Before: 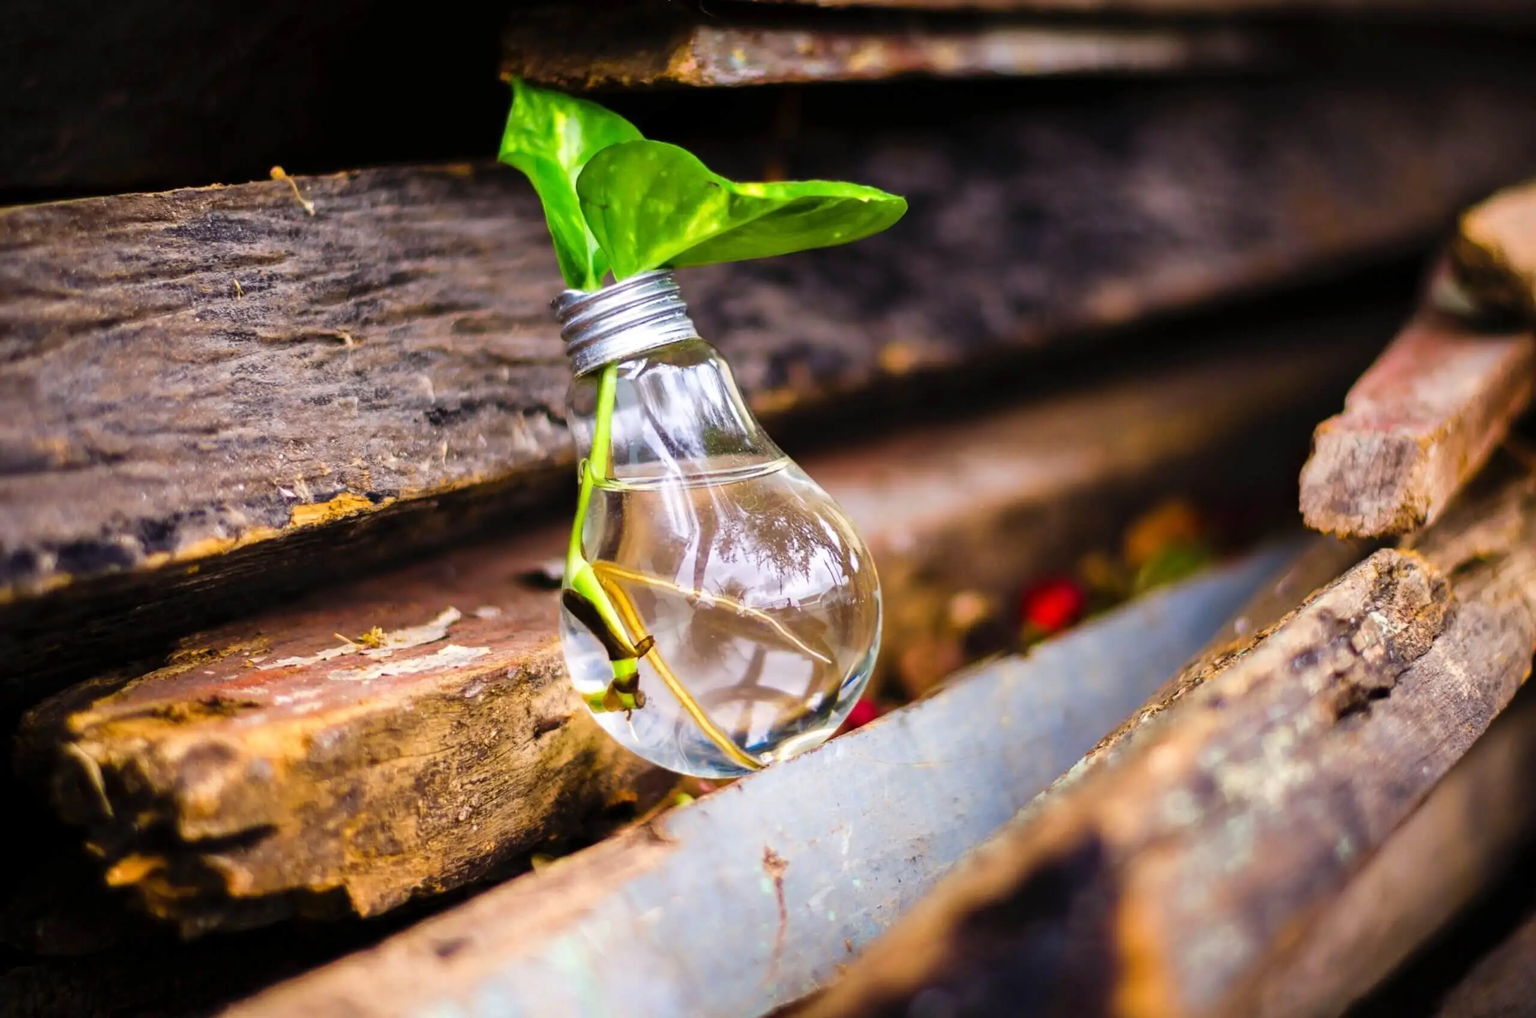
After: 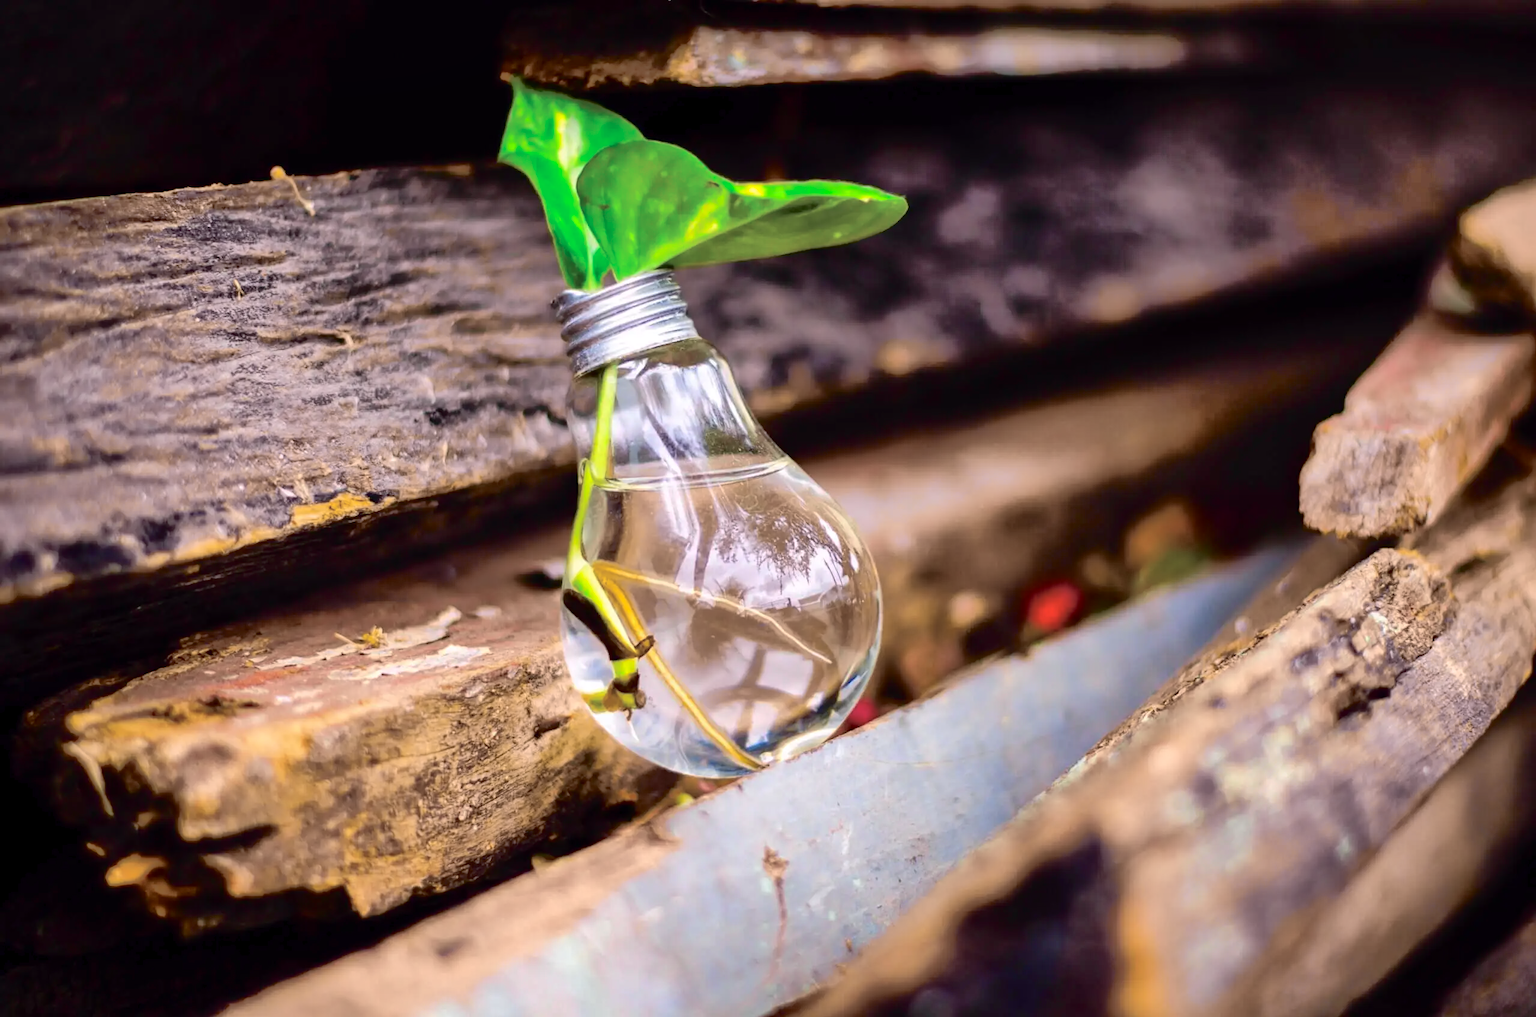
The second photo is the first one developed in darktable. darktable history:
exposure: exposure 0.127 EV, compensate highlight preservation false
tone curve: curves: ch0 [(0, 0) (0.105, 0.044) (0.195, 0.128) (0.283, 0.283) (0.384, 0.404) (0.485, 0.531) (0.635, 0.7) (0.832, 0.858) (1, 0.977)]; ch1 [(0, 0) (0.161, 0.092) (0.35, 0.33) (0.379, 0.401) (0.448, 0.478) (0.498, 0.503) (0.531, 0.537) (0.586, 0.563) (0.687, 0.648) (1, 1)]; ch2 [(0, 0) (0.359, 0.372) (0.437, 0.437) (0.483, 0.484) (0.53, 0.515) (0.556, 0.553) (0.635, 0.589) (1, 1)], color space Lab, independent channels, preserve colors none
shadows and highlights: on, module defaults
